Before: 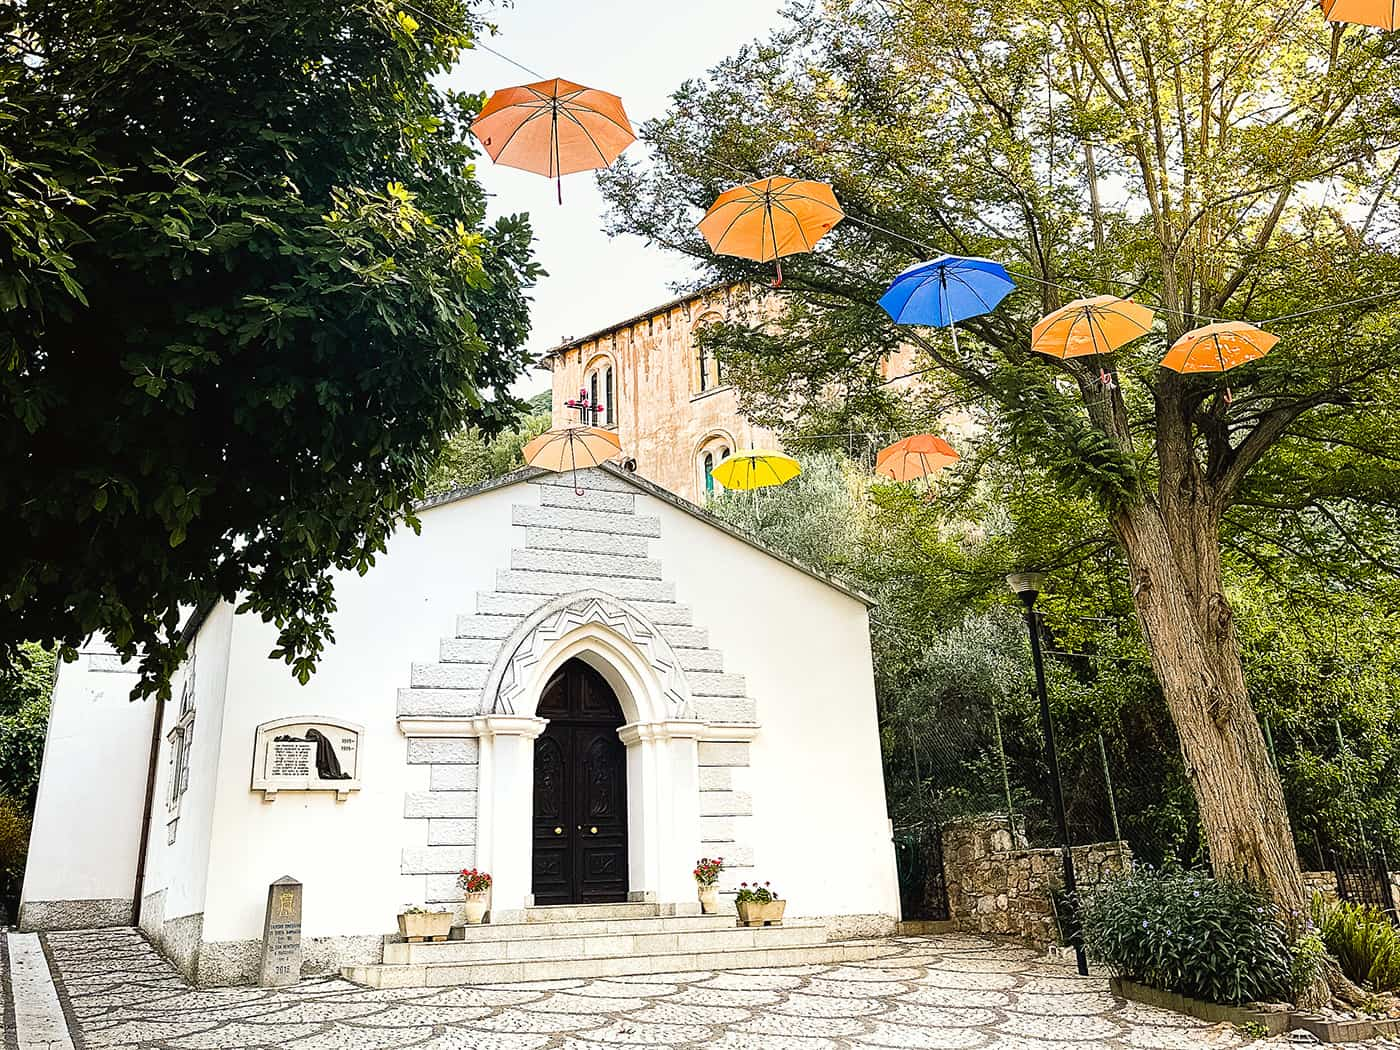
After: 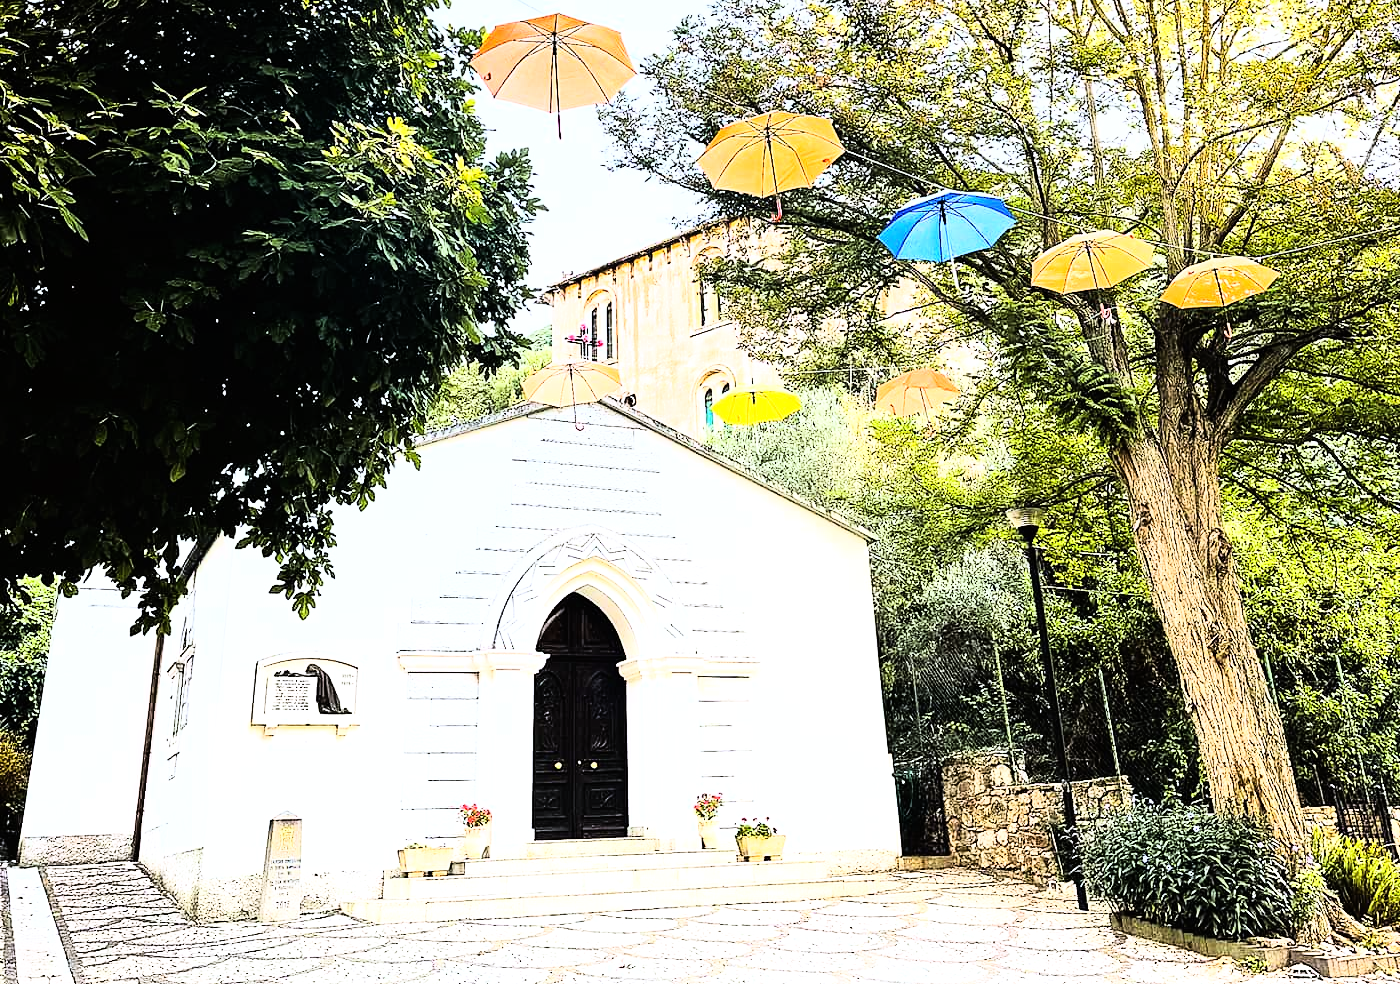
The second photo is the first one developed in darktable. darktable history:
white balance: red 0.984, blue 1.059
graduated density: on, module defaults
rgb curve: curves: ch0 [(0, 0) (0.21, 0.15) (0.24, 0.21) (0.5, 0.75) (0.75, 0.96) (0.89, 0.99) (1, 1)]; ch1 [(0, 0.02) (0.21, 0.13) (0.25, 0.2) (0.5, 0.67) (0.75, 0.9) (0.89, 0.97) (1, 1)]; ch2 [(0, 0.02) (0.21, 0.13) (0.25, 0.2) (0.5, 0.67) (0.75, 0.9) (0.89, 0.97) (1, 1)], compensate middle gray true
exposure: black level correction 0, exposure 0.7 EV, compensate exposure bias true, compensate highlight preservation false
crop and rotate: top 6.25%
